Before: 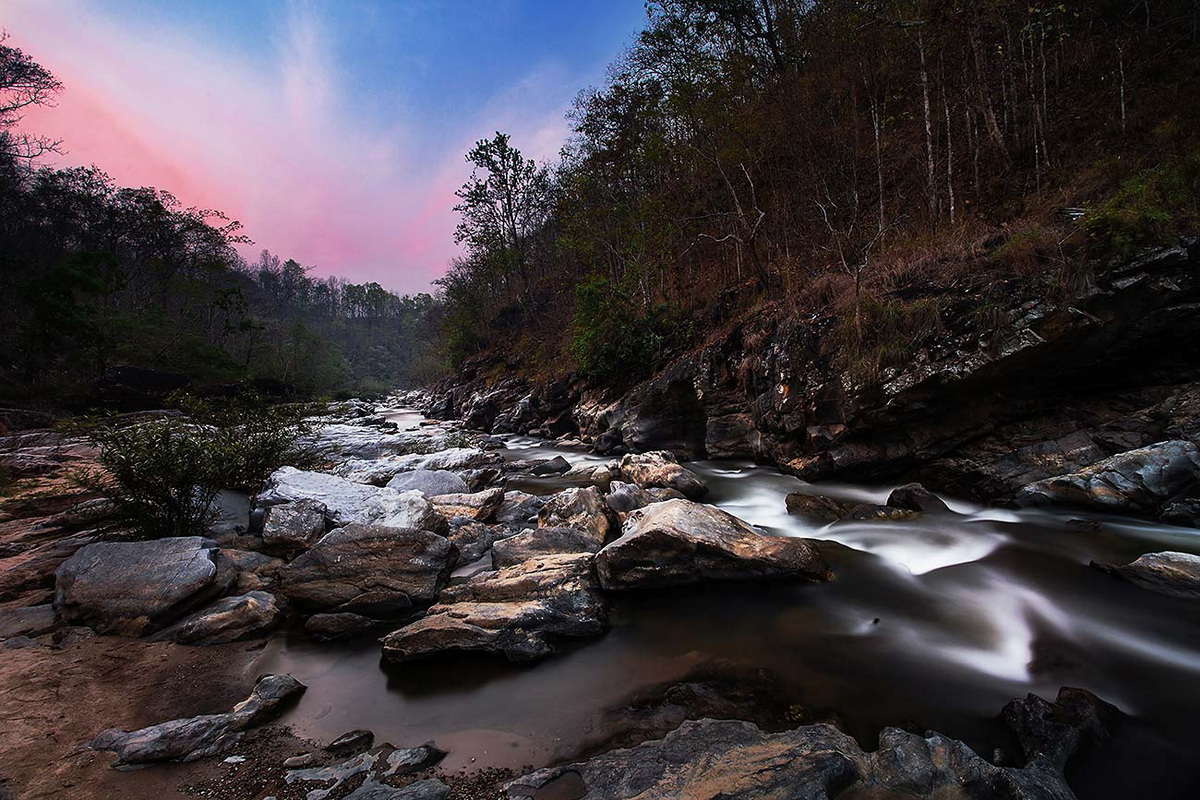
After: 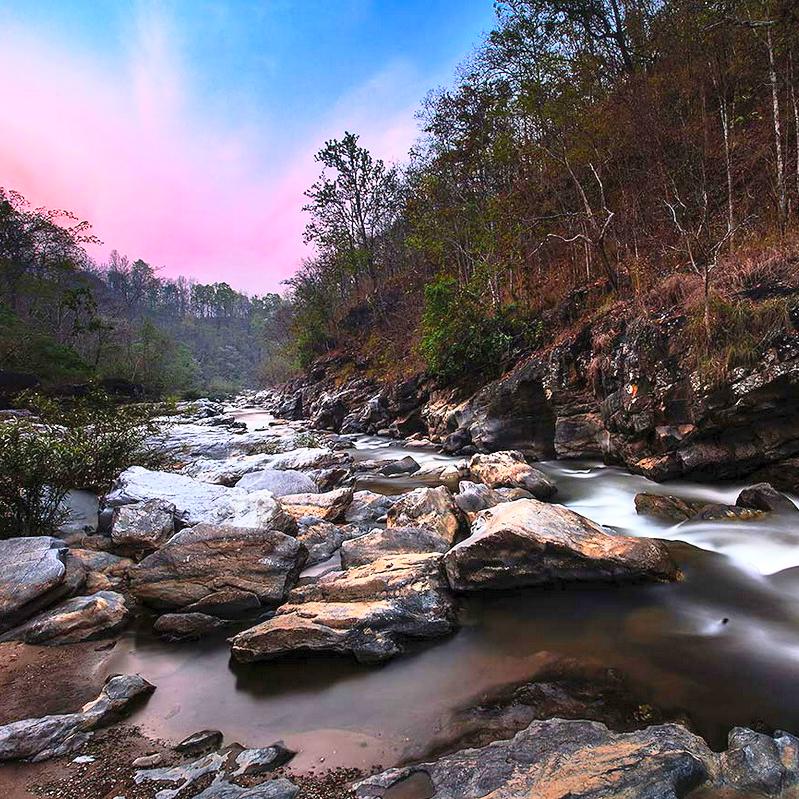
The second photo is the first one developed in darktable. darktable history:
contrast brightness saturation: contrast 0.24, brightness 0.26, saturation 0.39
tone equalizer: -8 EV 1 EV, -7 EV 1 EV, -6 EV 1 EV, -5 EV 1 EV, -4 EV 1 EV, -3 EV 0.75 EV, -2 EV 0.5 EV, -1 EV 0.25 EV
crop and rotate: left 12.648%, right 20.685%
